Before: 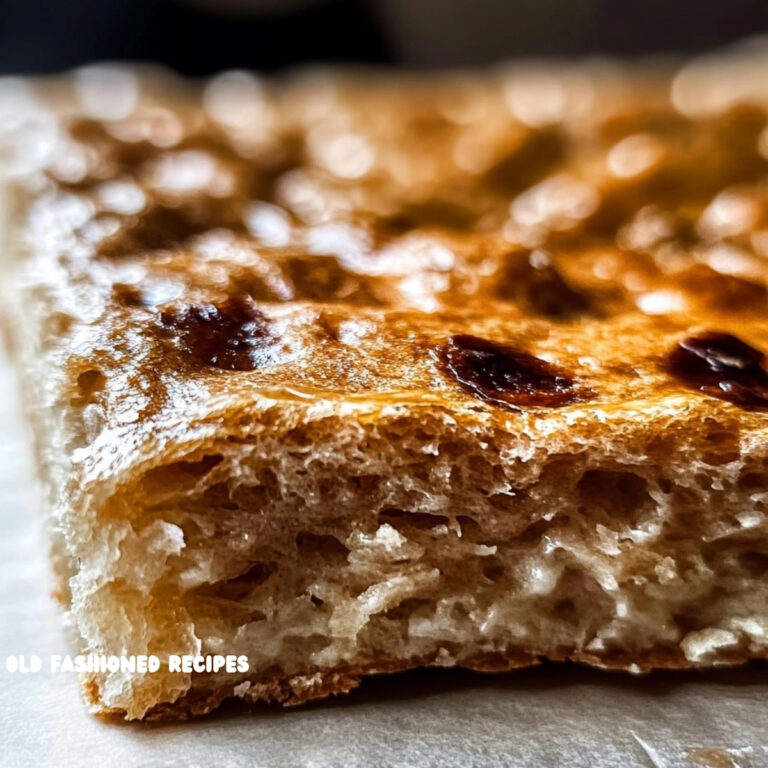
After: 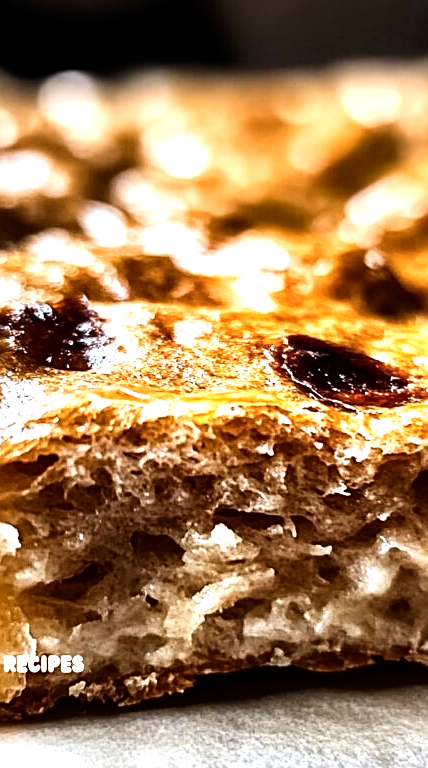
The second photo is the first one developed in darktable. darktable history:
crop: left 21.536%, right 22.656%
sharpen: on, module defaults
contrast brightness saturation: contrast 0.138
tone equalizer: -8 EV -1.09 EV, -7 EV -1 EV, -6 EV -0.882 EV, -5 EV -0.596 EV, -3 EV 0.546 EV, -2 EV 0.891 EV, -1 EV 1 EV, +0 EV 1.07 EV
